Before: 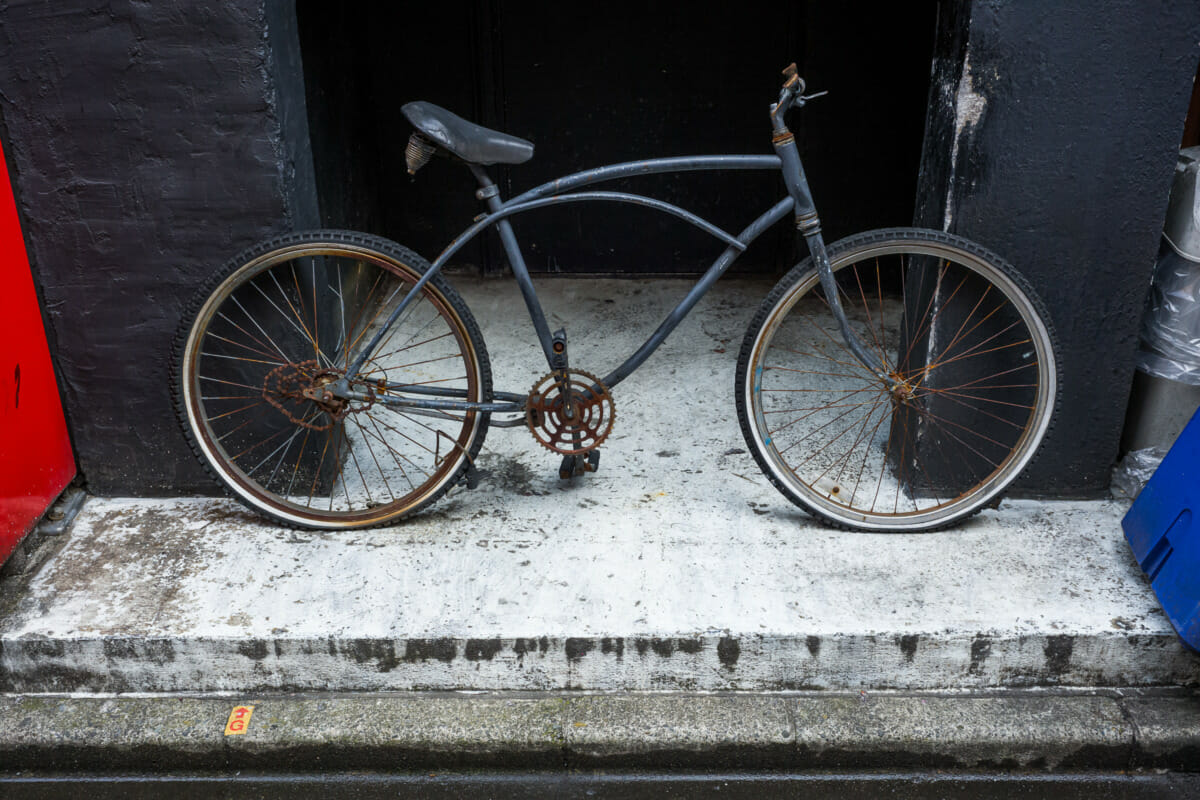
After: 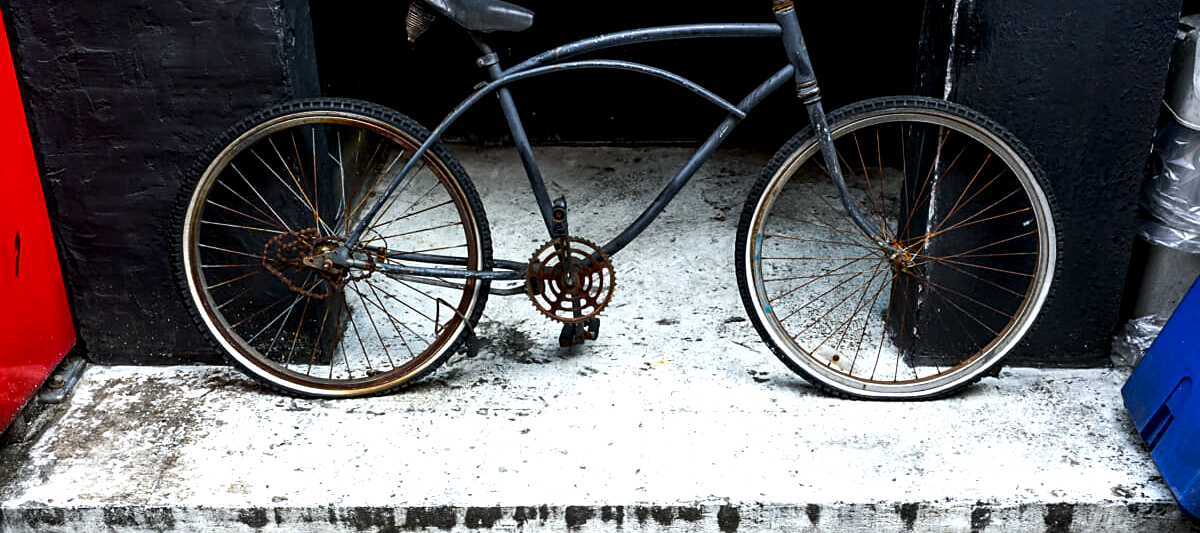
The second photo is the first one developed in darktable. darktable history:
sharpen: radius 1.89, amount 0.412, threshold 1.447
exposure: black level correction 0.009, exposure 0.016 EV, compensate highlight preservation false
crop: top 16.524%, bottom 16.781%
tone equalizer: -8 EV -0.717 EV, -7 EV -0.72 EV, -6 EV -0.594 EV, -5 EV -0.419 EV, -3 EV 0.375 EV, -2 EV 0.6 EV, -1 EV 0.691 EV, +0 EV 0.763 EV, edges refinement/feathering 500, mask exposure compensation -1.57 EV, preserve details no
